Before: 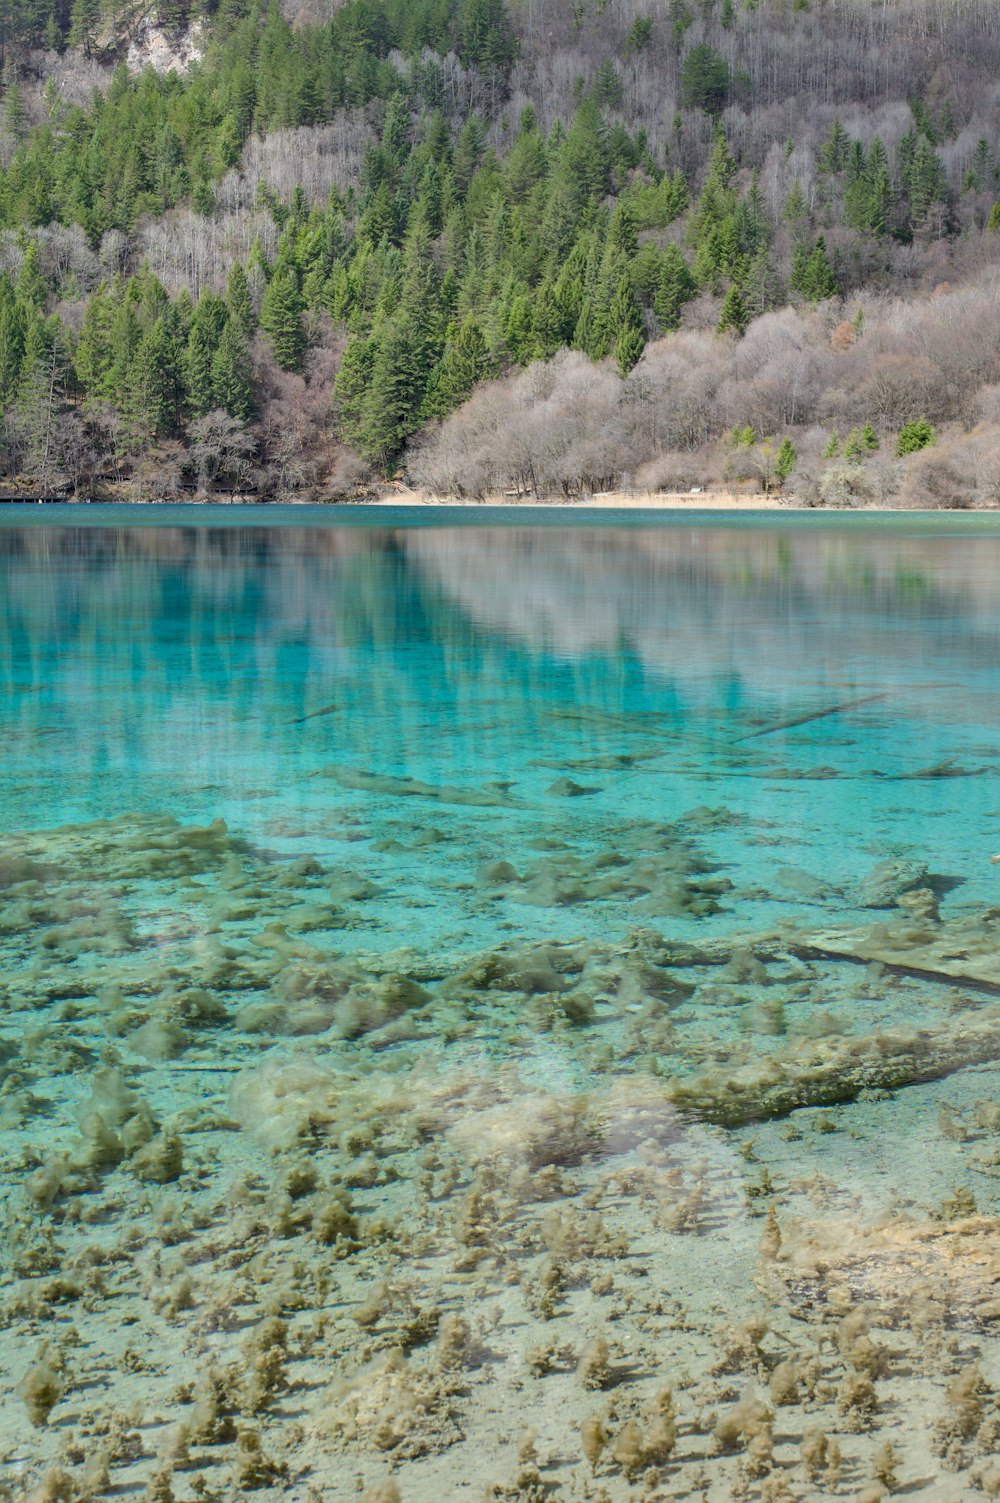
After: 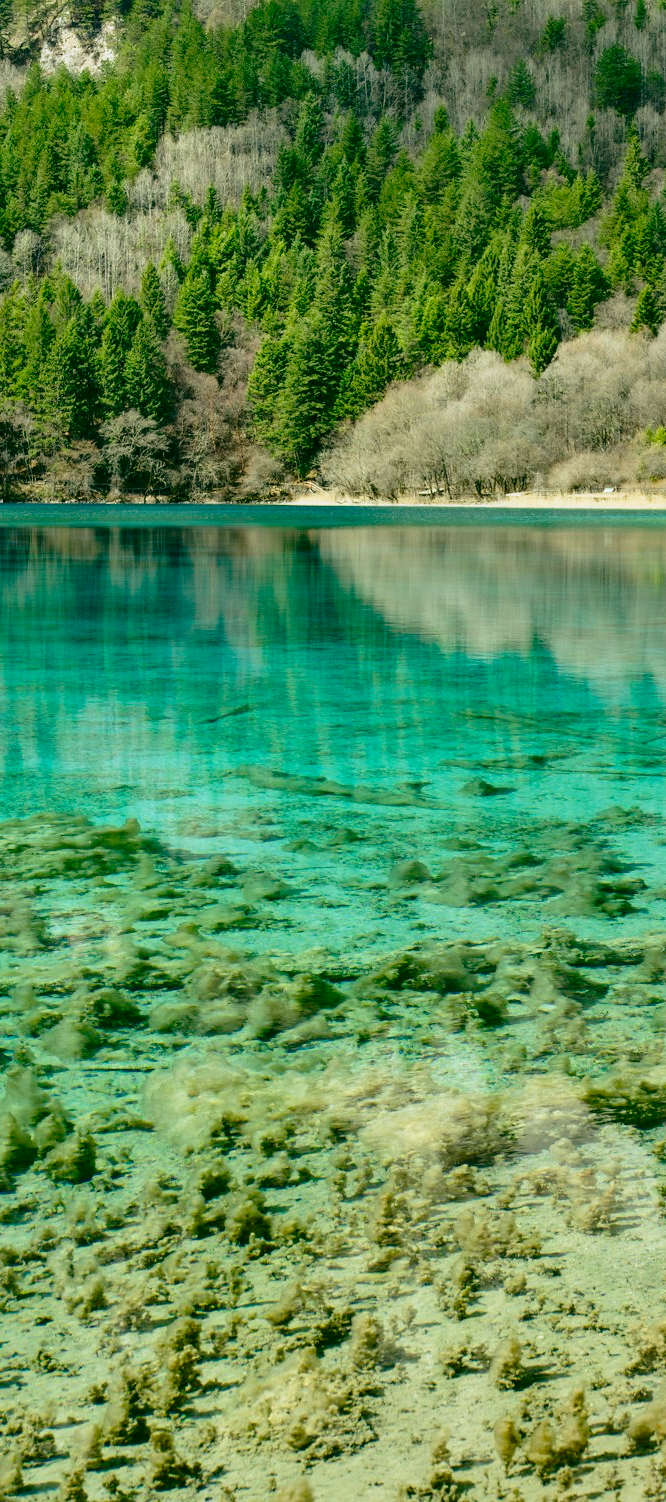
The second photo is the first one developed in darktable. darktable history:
crop and rotate: left 8.786%, right 24.548%
base curve: curves: ch0 [(0, 0) (0.028, 0.03) (0.121, 0.232) (0.46, 0.748) (0.859, 0.968) (1, 1)], preserve colors none
rgb curve: curves: ch0 [(0.123, 0.061) (0.995, 0.887)]; ch1 [(0.06, 0.116) (1, 0.906)]; ch2 [(0, 0) (0.824, 0.69) (1, 1)], mode RGB, independent channels, compensate middle gray true
contrast brightness saturation: contrast 0.13, brightness -0.24, saturation 0.14
